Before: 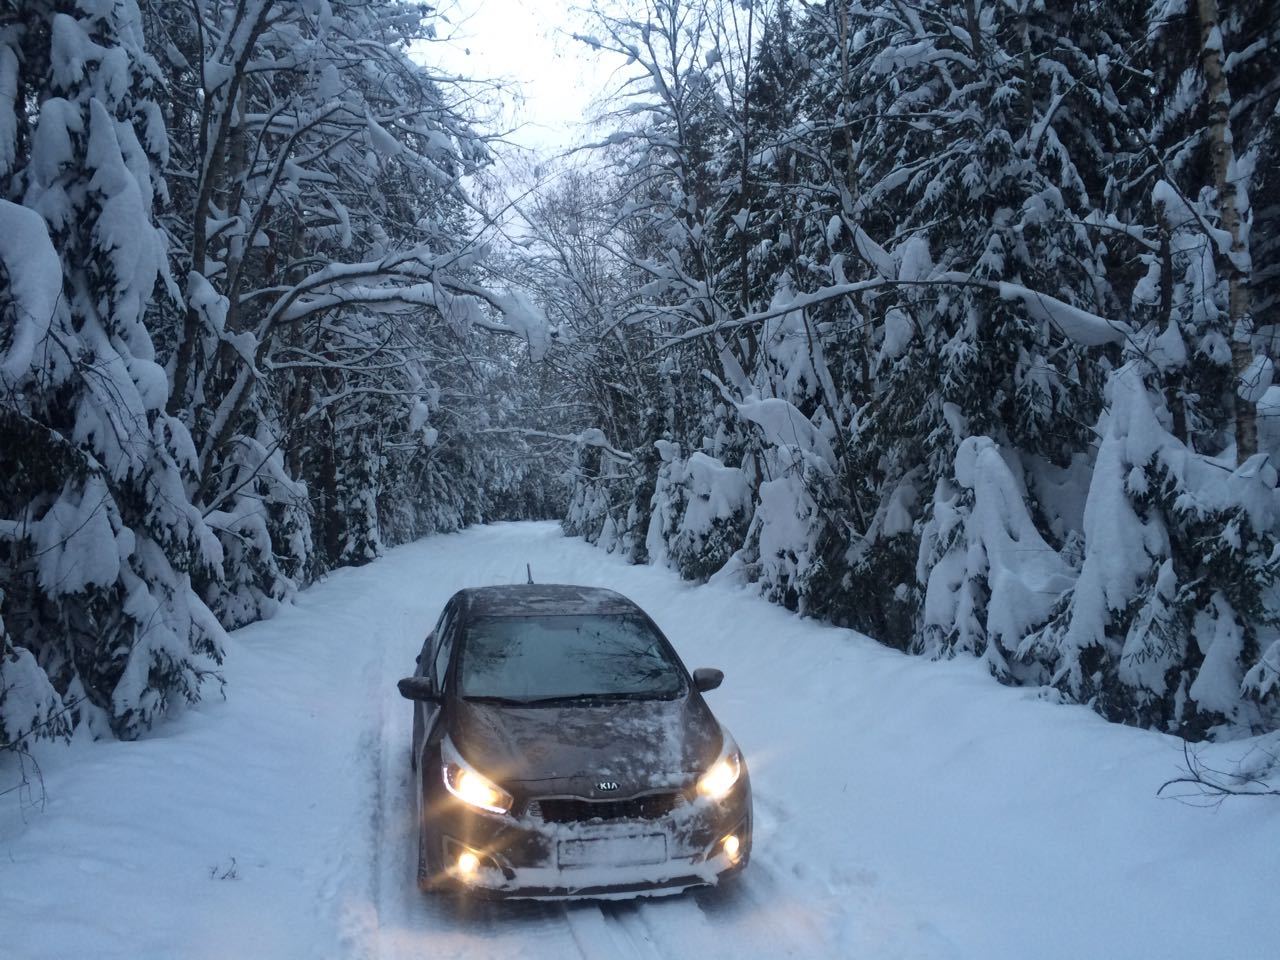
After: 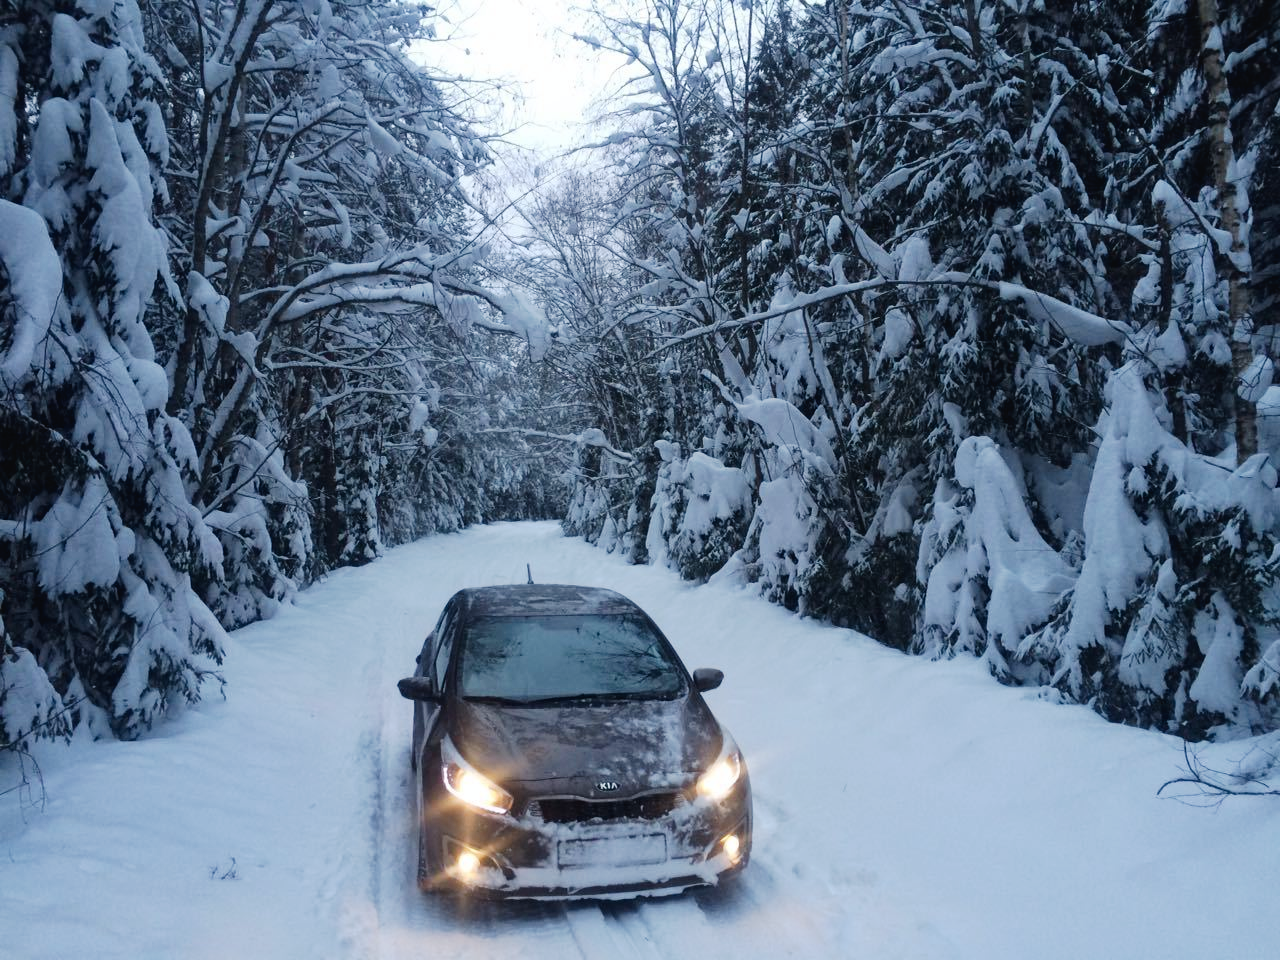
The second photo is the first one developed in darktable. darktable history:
tone curve: curves: ch0 [(0, 0.018) (0.061, 0.041) (0.205, 0.191) (0.289, 0.292) (0.39, 0.424) (0.493, 0.551) (0.666, 0.743) (0.795, 0.841) (1, 0.998)]; ch1 [(0, 0) (0.385, 0.343) (0.439, 0.415) (0.494, 0.498) (0.501, 0.501) (0.51, 0.496) (0.548, 0.554) (0.586, 0.61) (0.684, 0.658) (0.783, 0.804) (1, 1)]; ch2 [(0, 0) (0.304, 0.31) (0.403, 0.399) (0.441, 0.428) (0.47, 0.469) (0.498, 0.496) (0.524, 0.538) (0.566, 0.588) (0.648, 0.665) (0.697, 0.699) (1, 1)], preserve colors none
